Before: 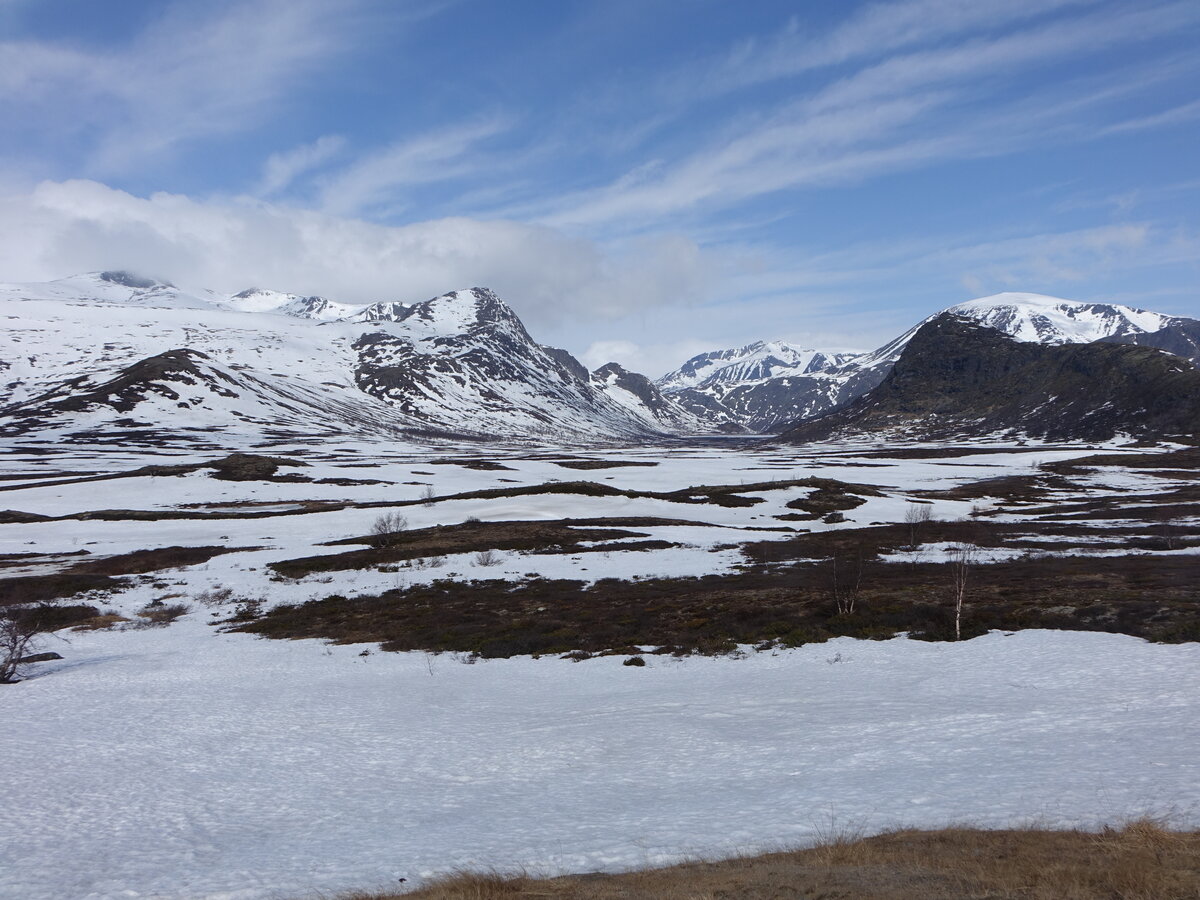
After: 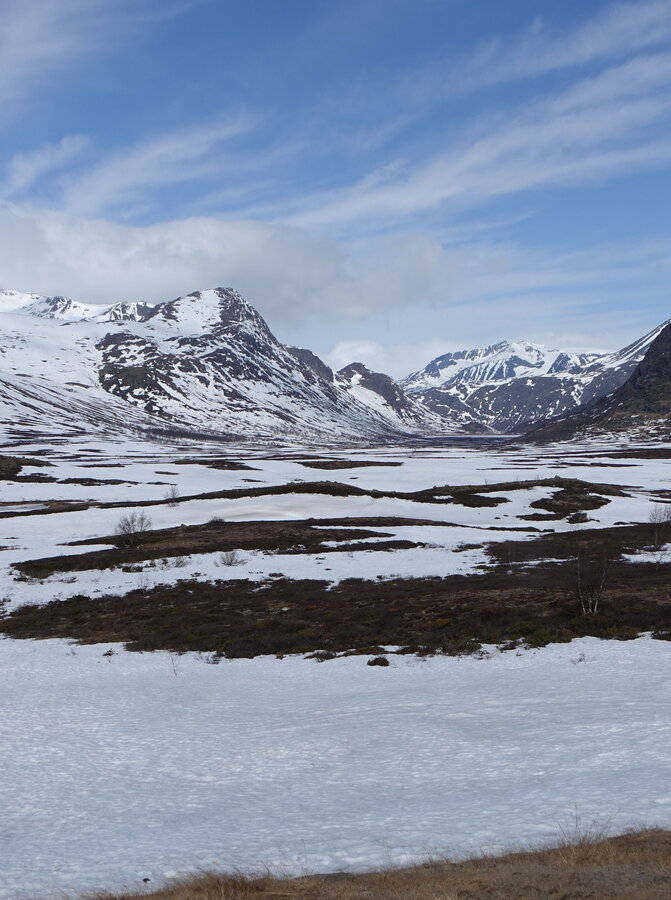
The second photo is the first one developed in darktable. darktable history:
crop: left 21.355%, right 22.656%
